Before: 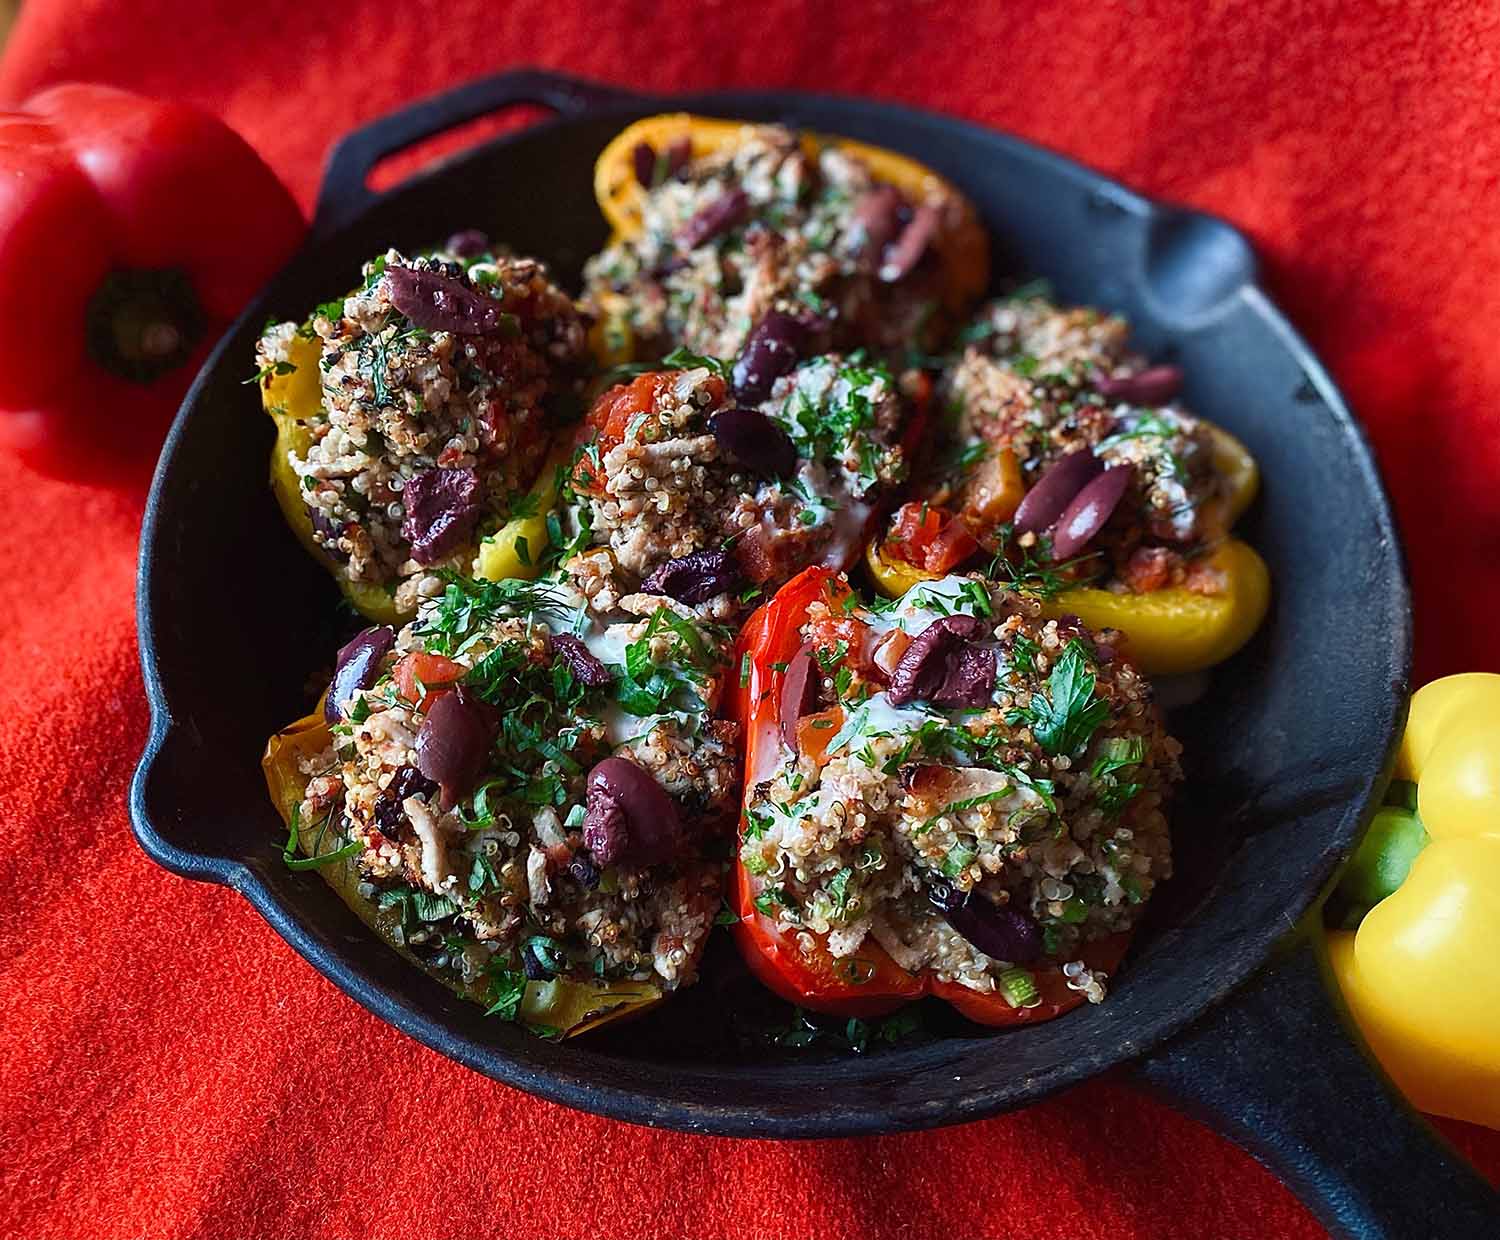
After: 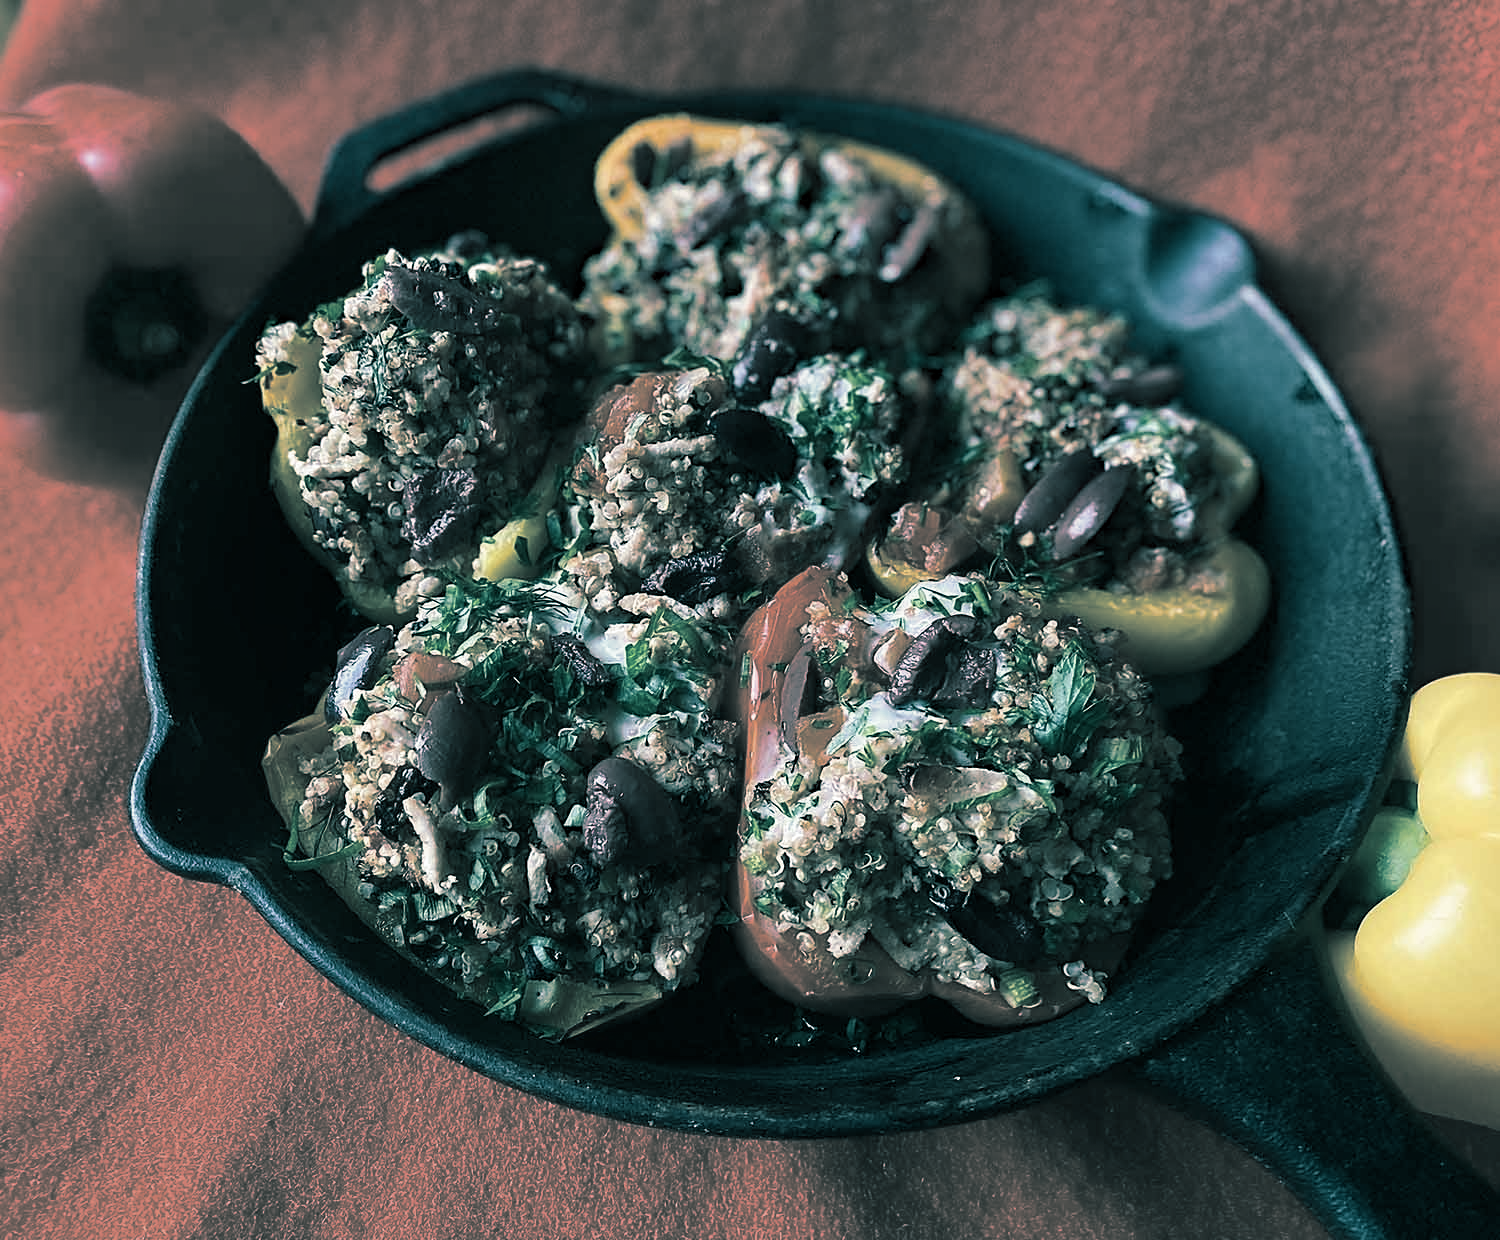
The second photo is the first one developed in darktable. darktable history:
split-toning: shadows › hue 186.43°, highlights › hue 49.29°, compress 30.29%
color correction: saturation 0.57
haze removal: strength 0.29, distance 0.25, compatibility mode true, adaptive false
